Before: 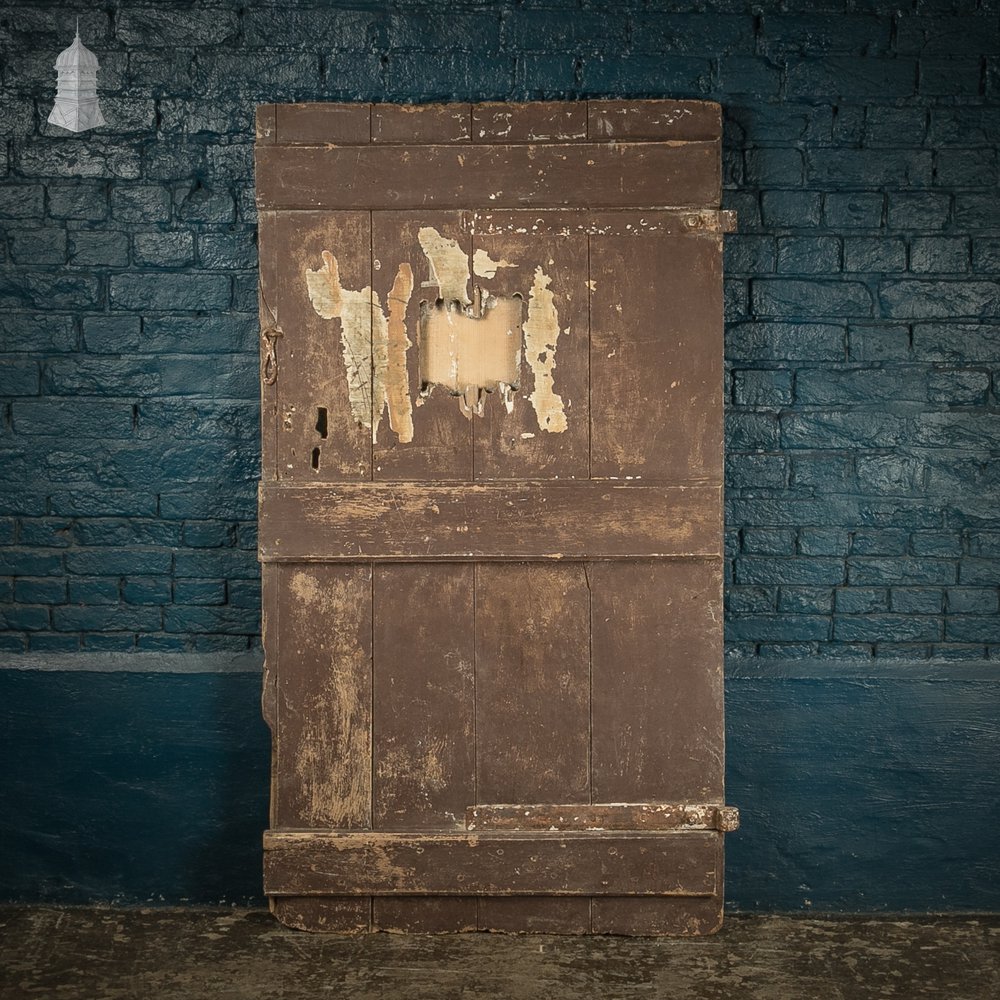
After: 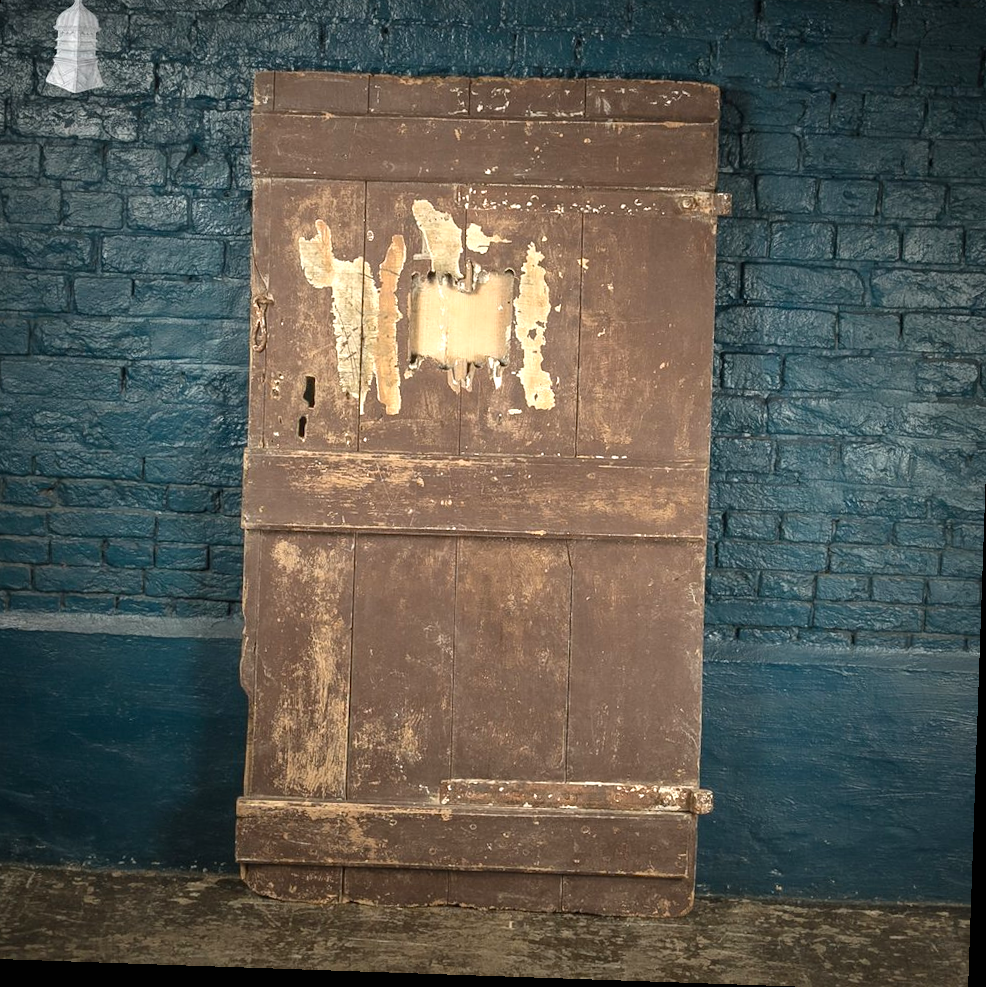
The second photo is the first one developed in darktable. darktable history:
crop and rotate: angle -1.98°, left 3.14%, top 4.071%, right 1.455%, bottom 0.425%
exposure: black level correction 0, exposure 0.69 EV, compensate highlight preservation false
